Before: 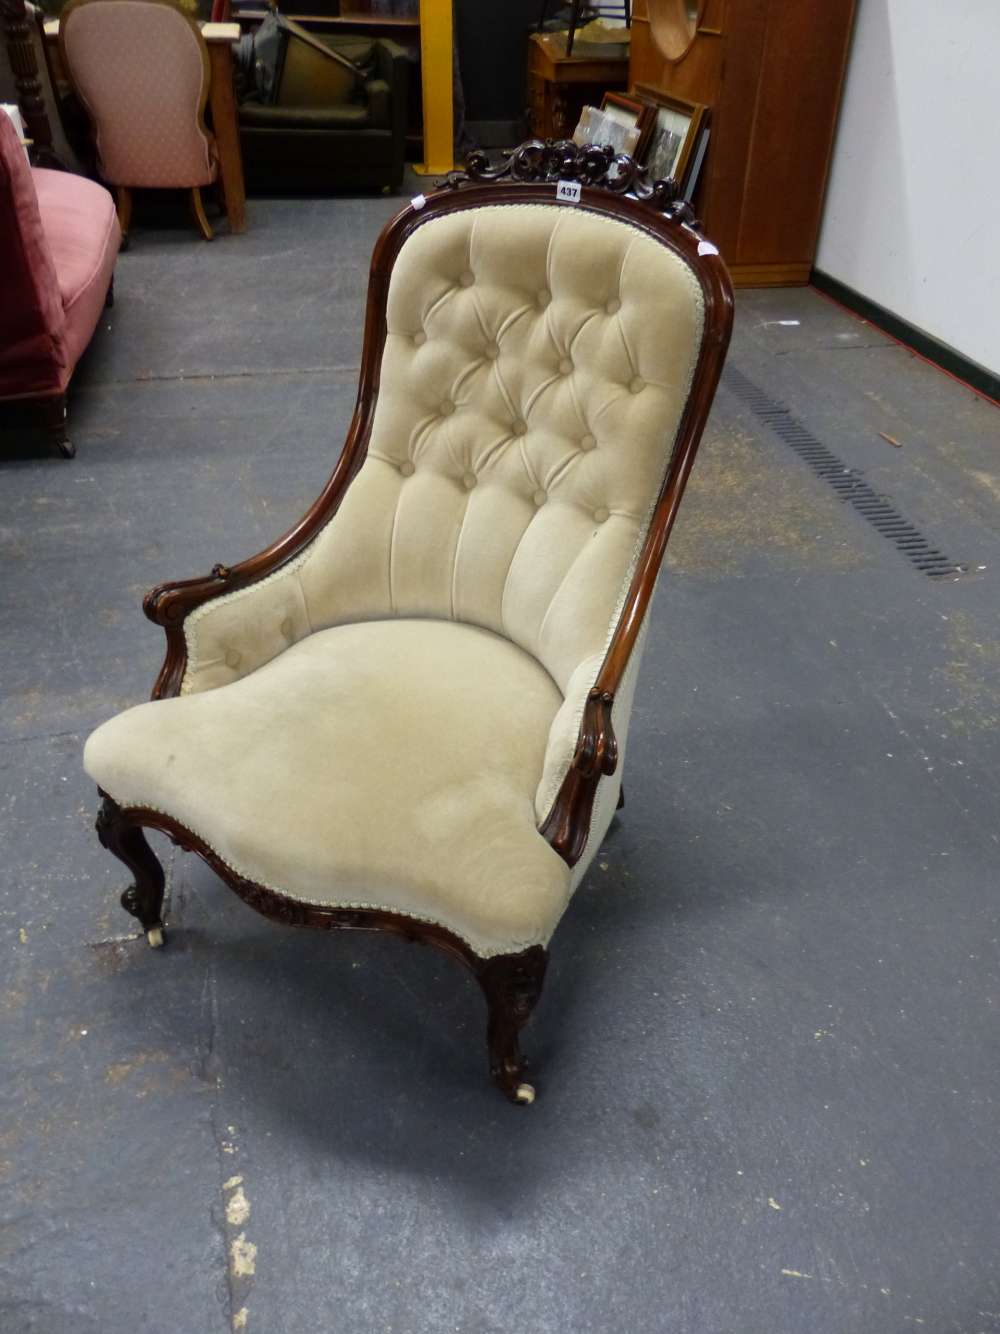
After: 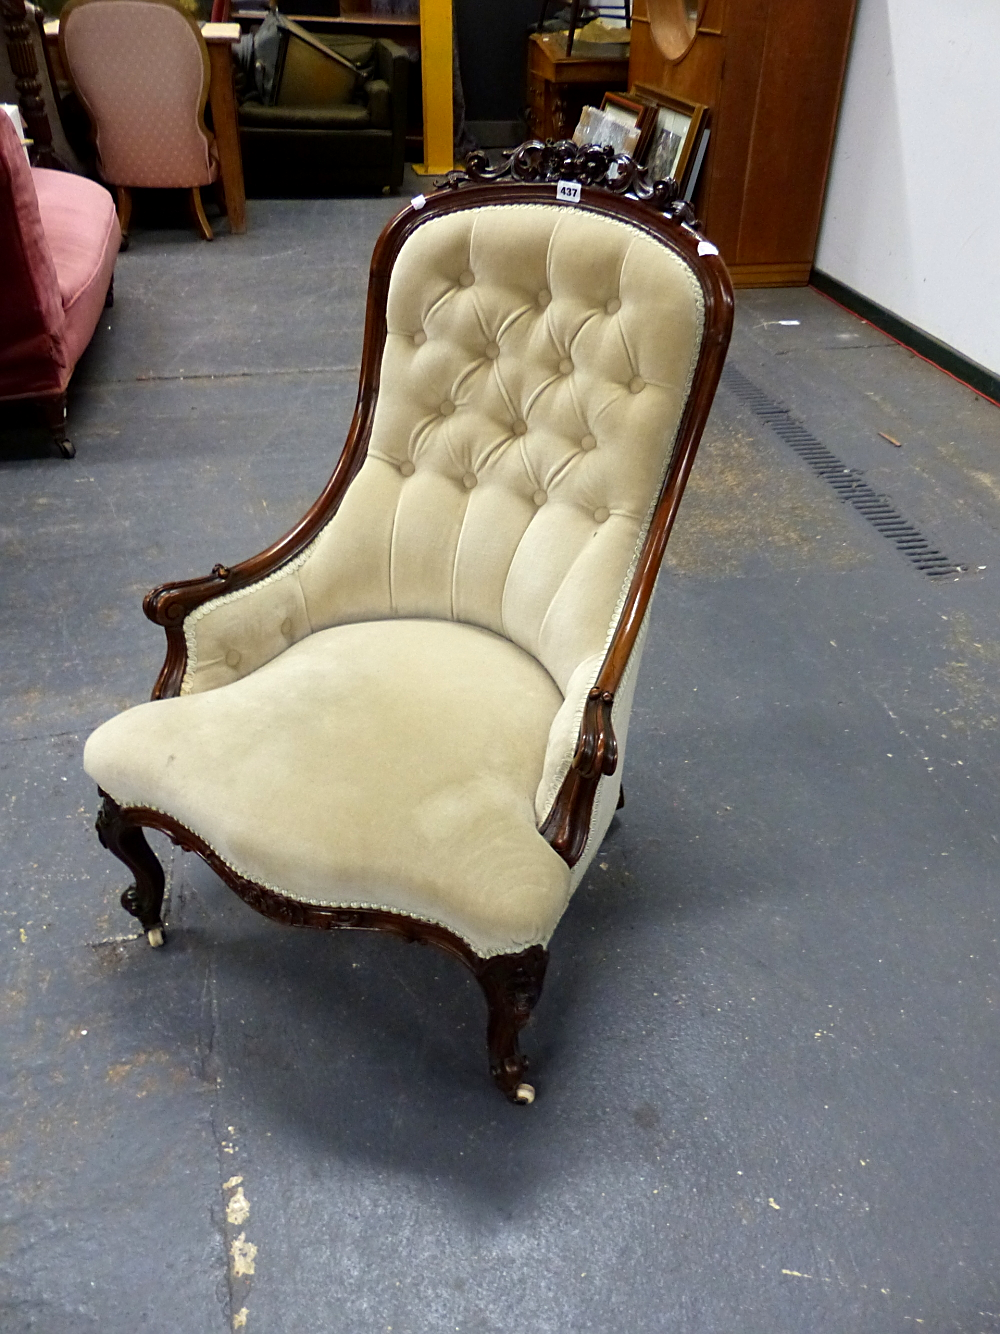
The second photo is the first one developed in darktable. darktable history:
exposure: black level correction 0.002, exposure 0.299 EV, compensate exposure bias true, compensate highlight preservation false
sharpen: on, module defaults
